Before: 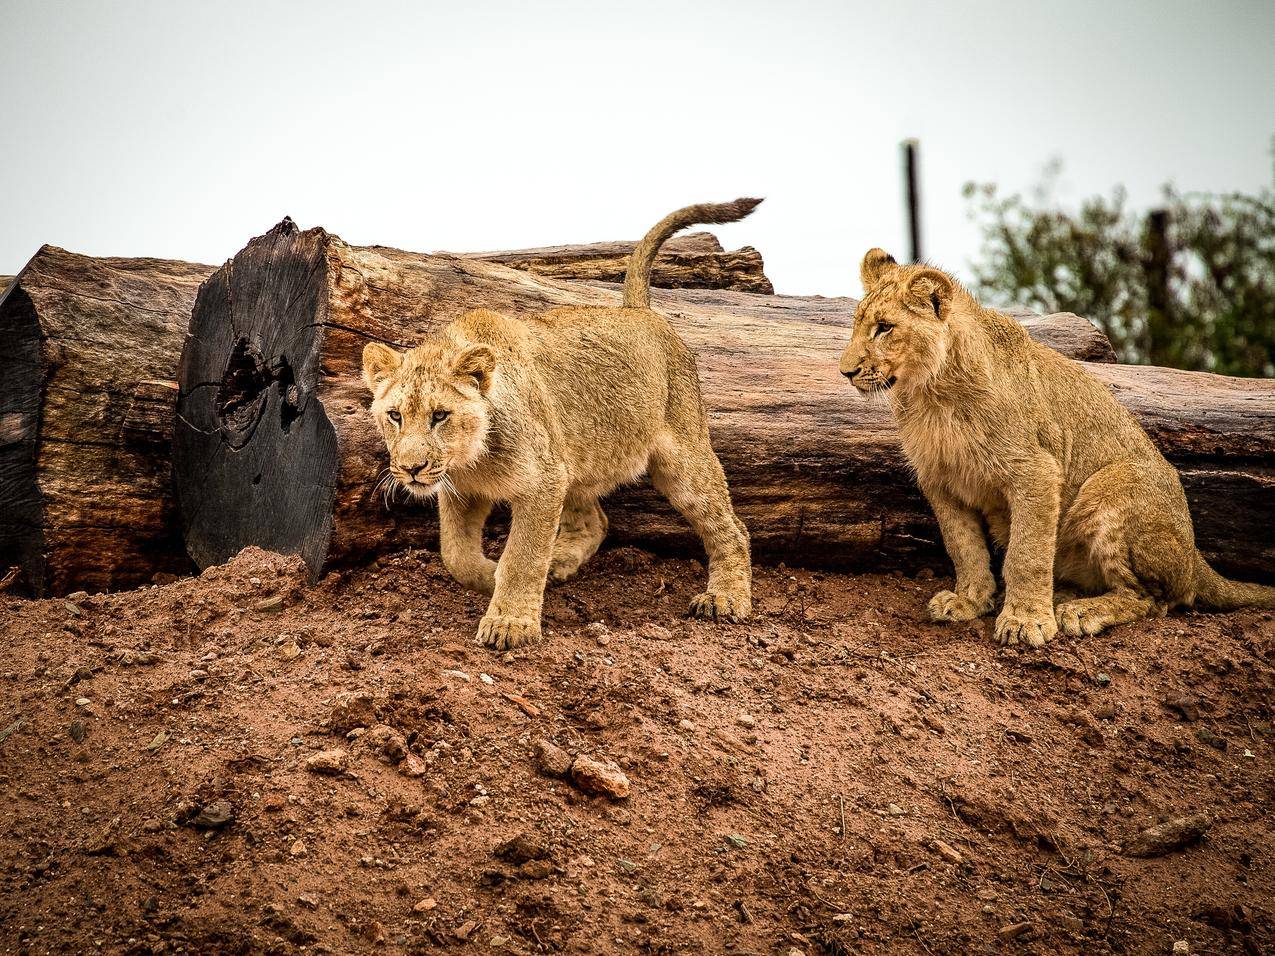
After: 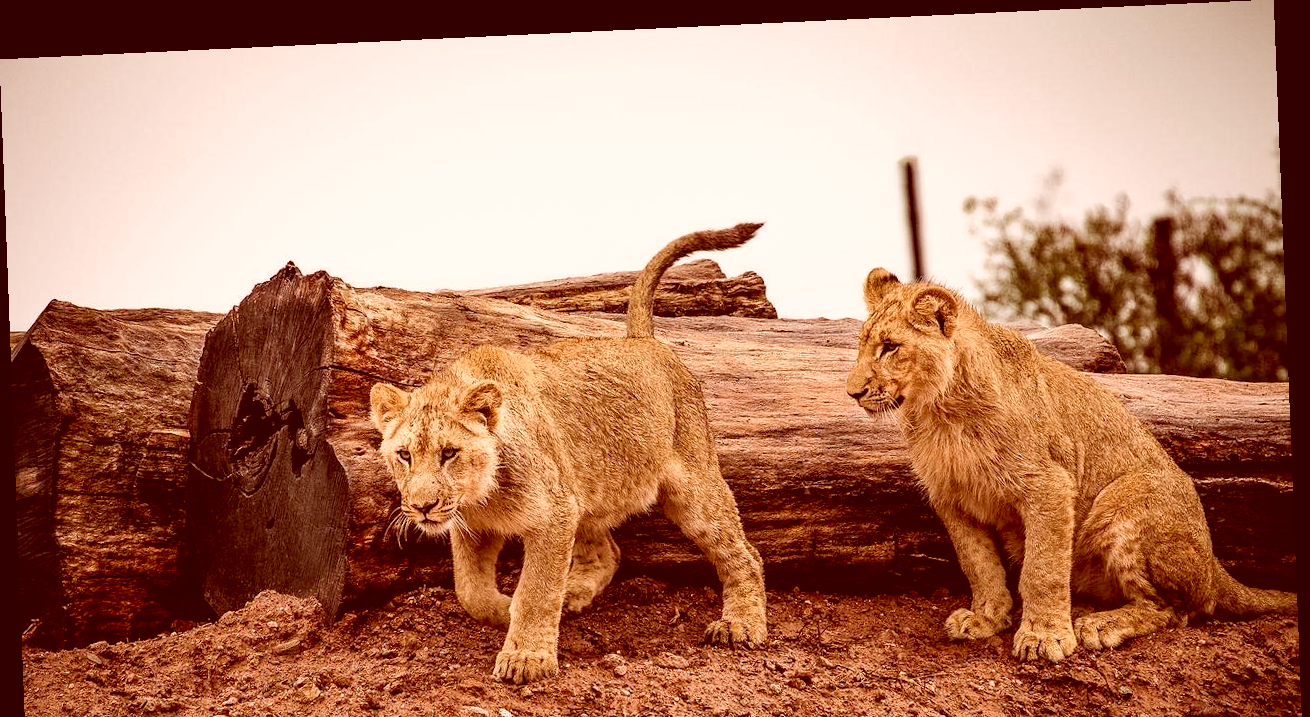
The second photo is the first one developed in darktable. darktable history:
color correction: highlights a* 9.03, highlights b* 8.71, shadows a* 40, shadows b* 40, saturation 0.8
rotate and perspective: rotation -2.22°, lens shift (horizontal) -0.022, automatic cropping off
crop: bottom 28.576%
